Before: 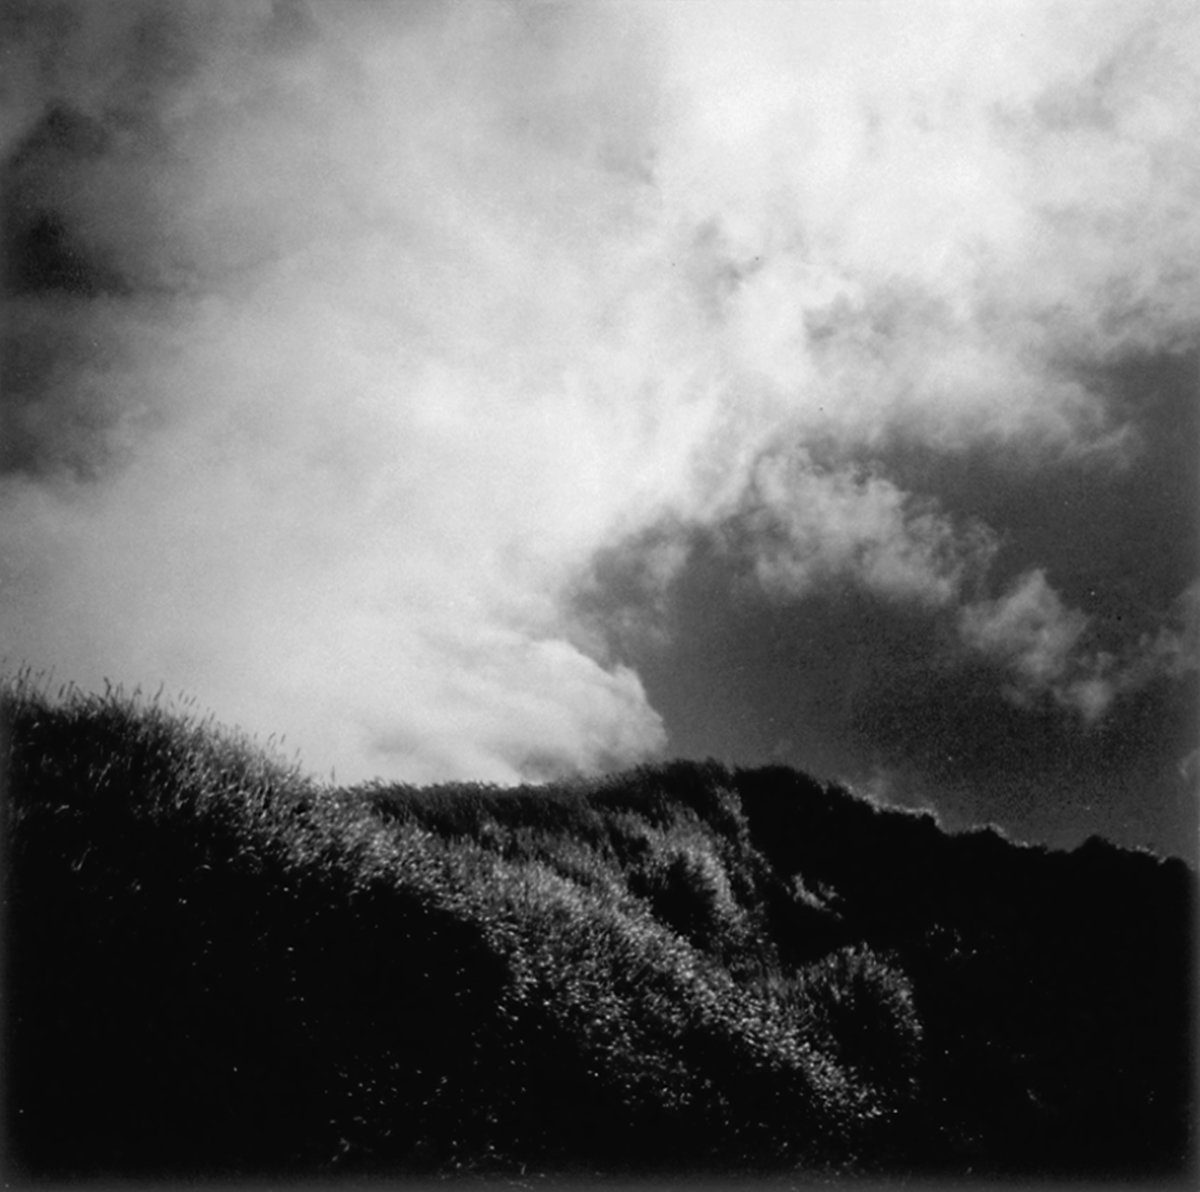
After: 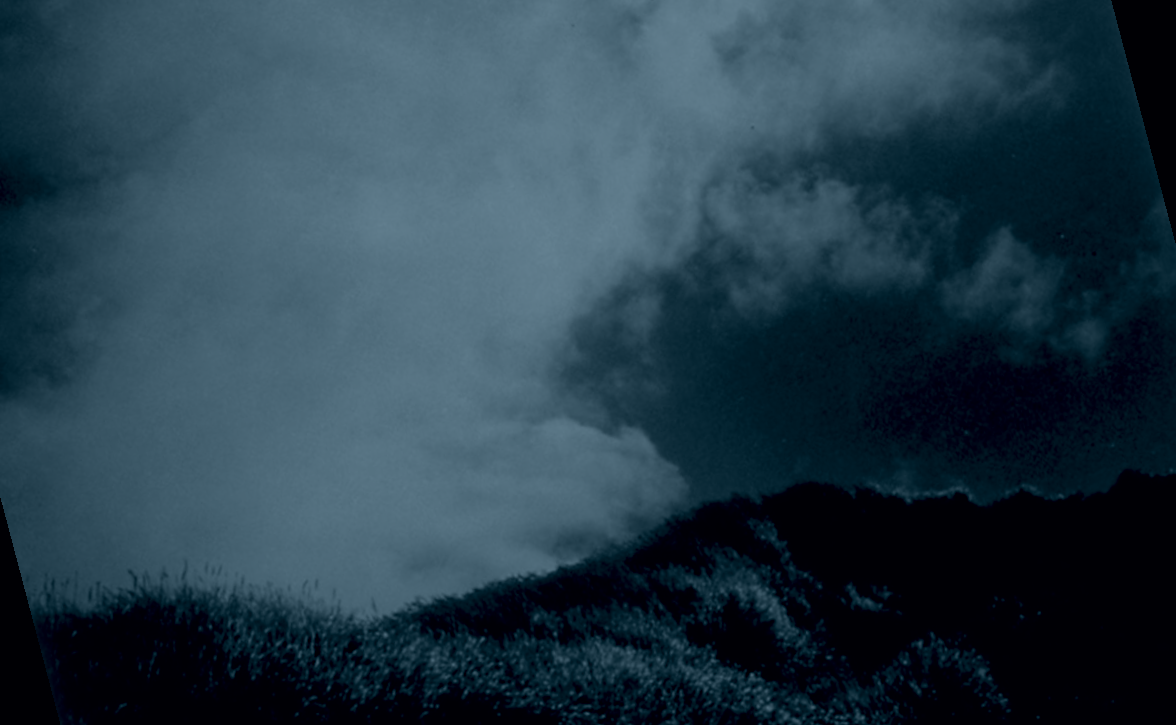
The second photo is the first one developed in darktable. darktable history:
rotate and perspective: rotation -14.8°, crop left 0.1, crop right 0.903, crop top 0.25, crop bottom 0.748
colorize: hue 194.4°, saturation 29%, source mix 61.75%, lightness 3.98%, version 1
white balance: red 0.926, green 1.003, blue 1.133
